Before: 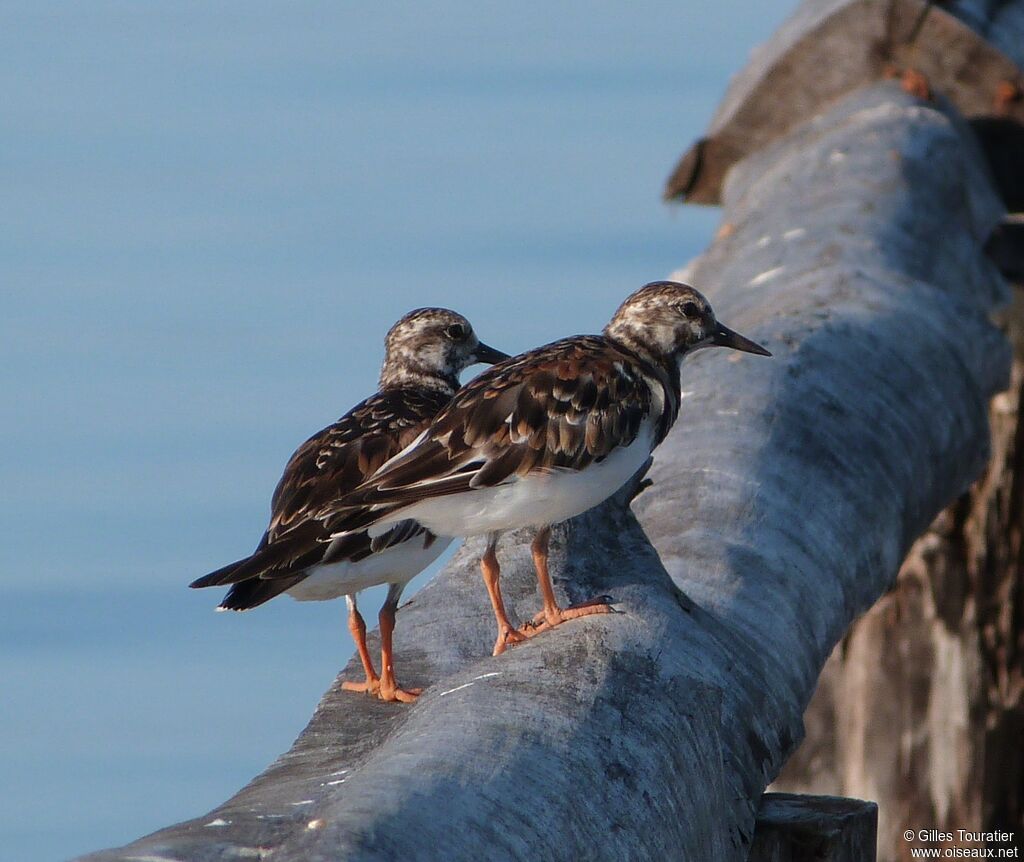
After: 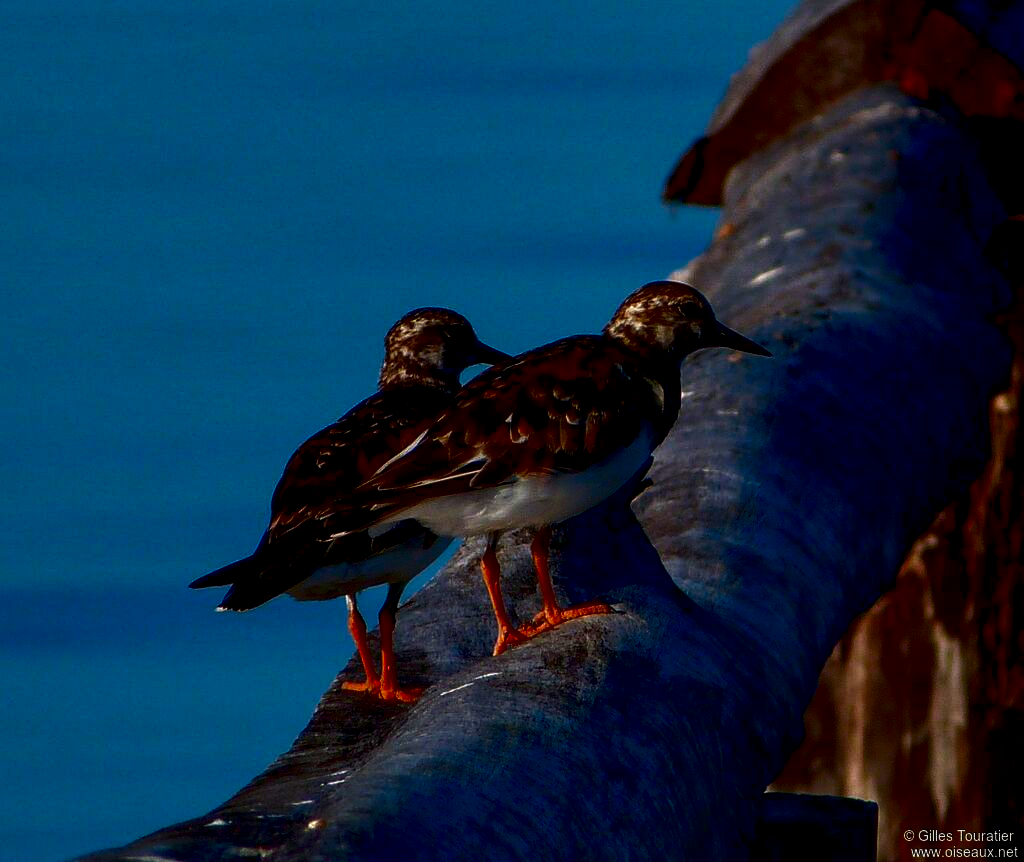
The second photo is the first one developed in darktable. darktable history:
local contrast: detail 160%
contrast brightness saturation: brightness -0.98, saturation 0.994
